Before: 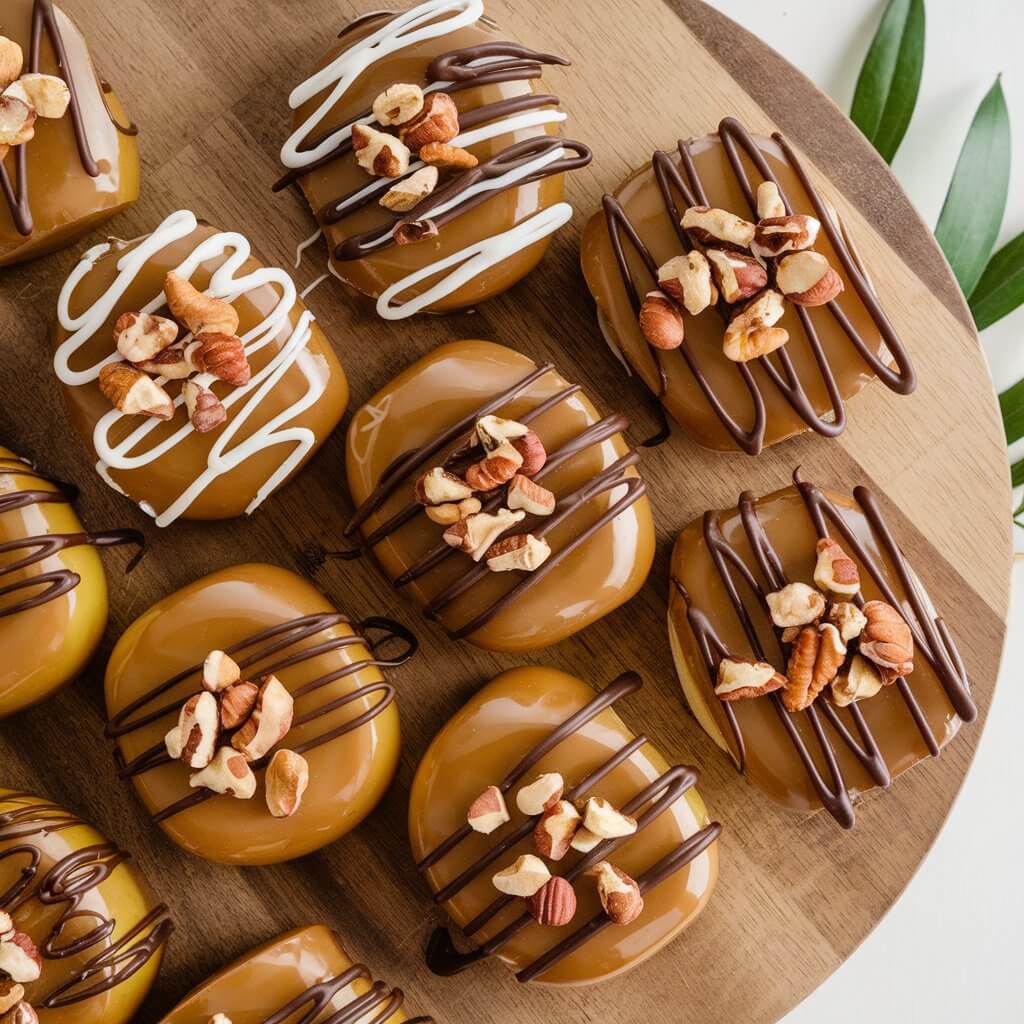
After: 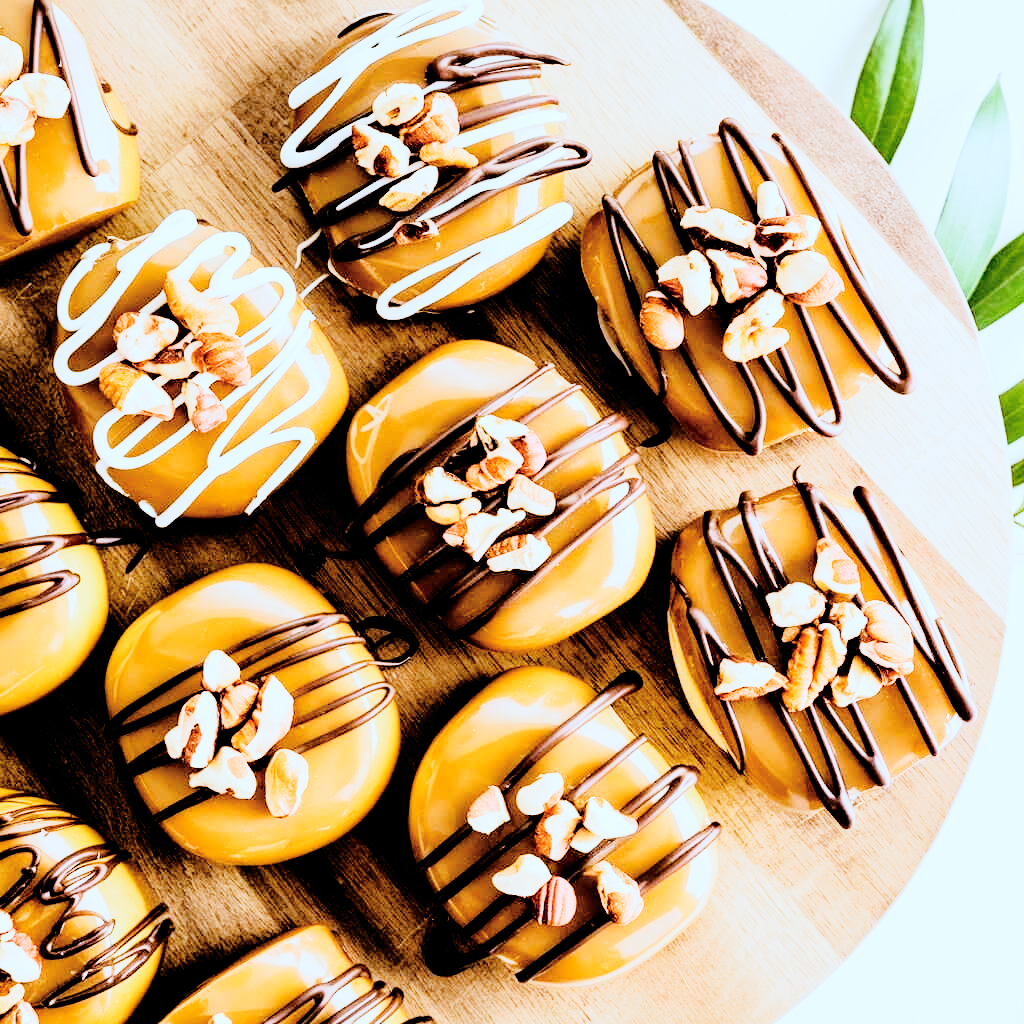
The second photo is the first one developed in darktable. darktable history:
tone curve: curves: ch0 [(0, 0) (0.003, 0.002) (0.011, 0.008) (0.025, 0.019) (0.044, 0.034) (0.069, 0.053) (0.1, 0.079) (0.136, 0.127) (0.177, 0.191) (0.224, 0.274) (0.277, 0.367) (0.335, 0.465) (0.399, 0.552) (0.468, 0.643) (0.543, 0.737) (0.623, 0.82) (0.709, 0.891) (0.801, 0.928) (0.898, 0.963) (1, 1)], color space Lab, independent channels, preserve colors none
color correction: highlights a* -4.18, highlights b* -10.81
exposure: exposure 1.061 EV, compensate highlight preservation false
filmic rgb: black relative exposure -2.85 EV, white relative exposure 4.56 EV, hardness 1.77, contrast 1.25, preserve chrominance no, color science v5 (2021)
